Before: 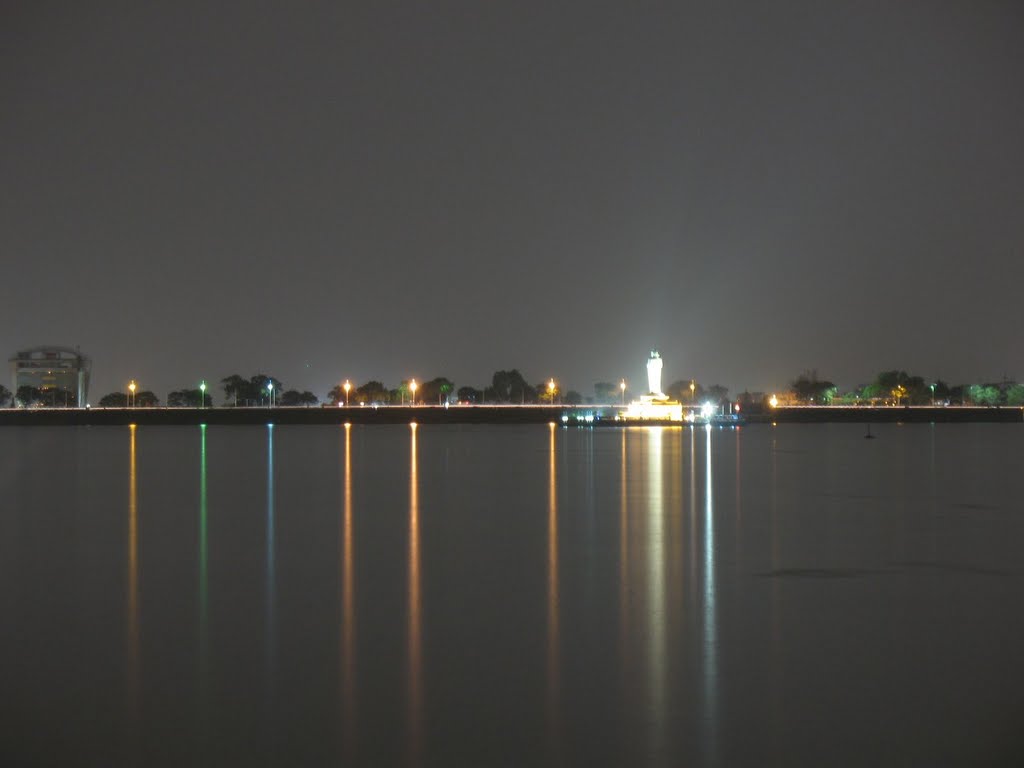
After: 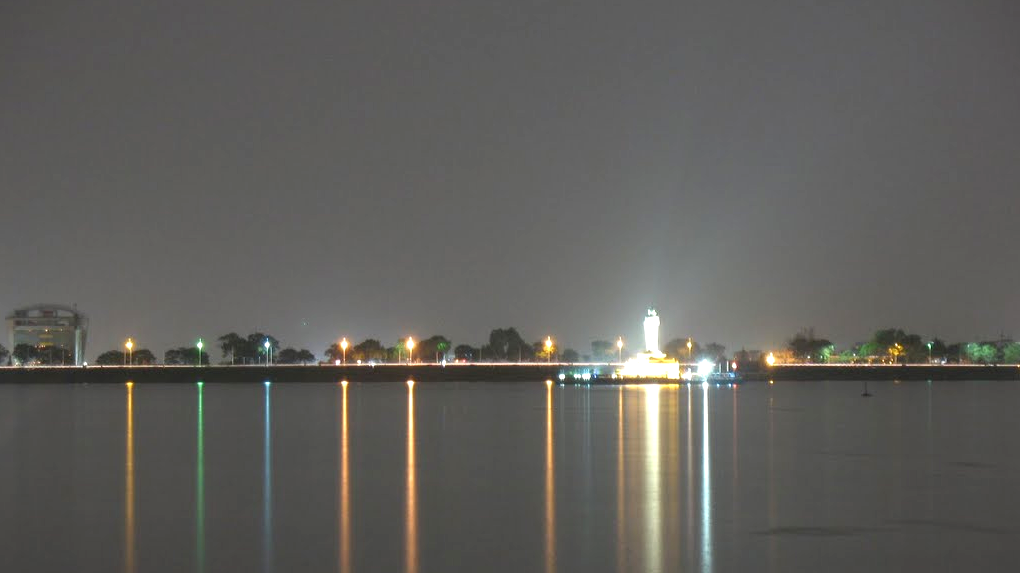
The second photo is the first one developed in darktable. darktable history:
exposure: black level correction 0, exposure 0.7 EV, compensate exposure bias true, compensate highlight preservation false
crop: left 0.387%, top 5.469%, bottom 19.809%
